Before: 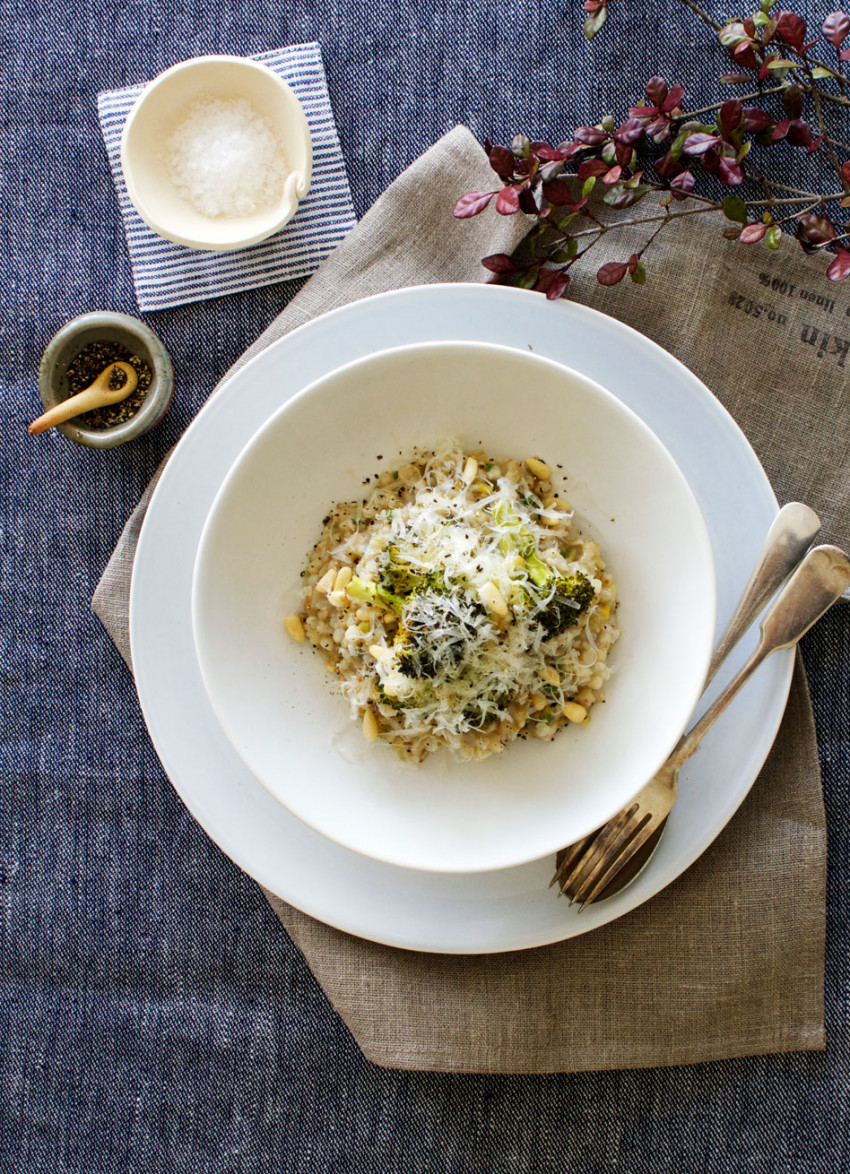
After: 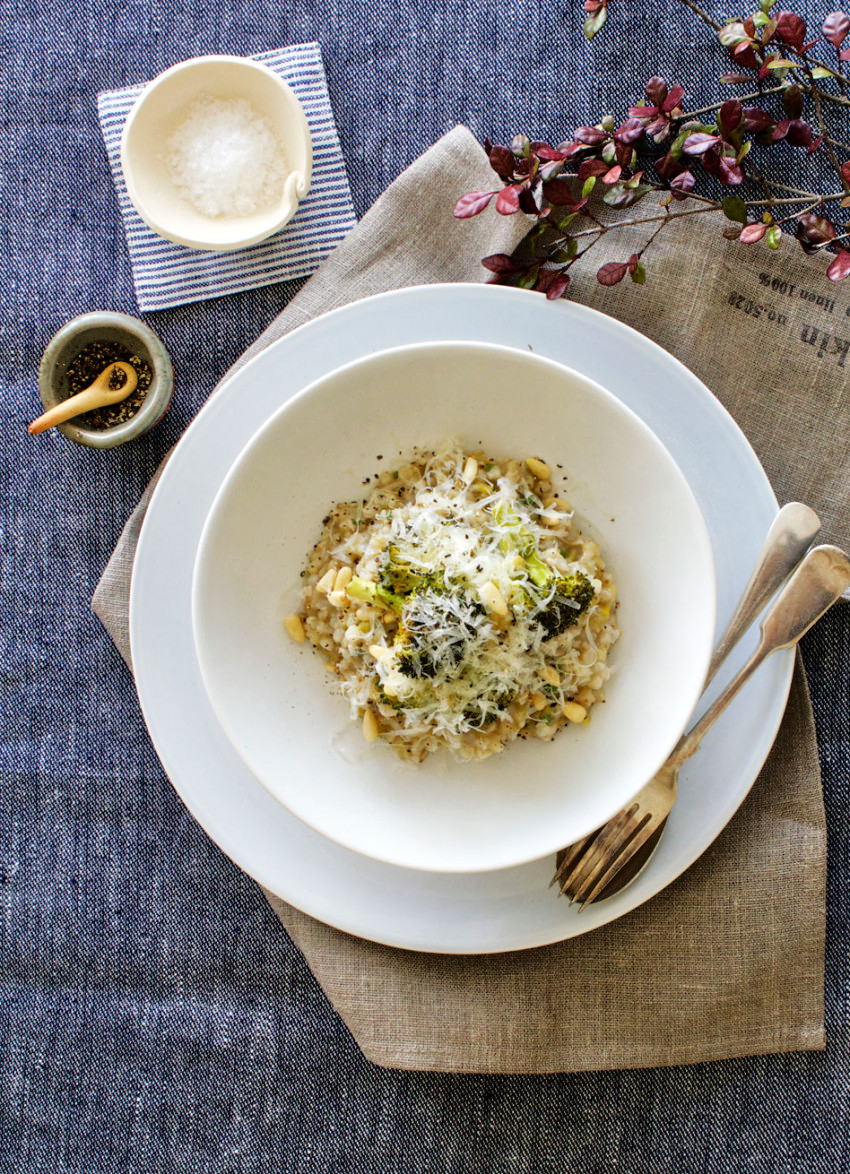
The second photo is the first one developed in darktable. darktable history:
shadows and highlights: shadows 20.55, highlights -20.99, soften with gaussian
tone equalizer: -8 EV 0.001 EV, -7 EV -0.004 EV, -6 EV 0.009 EV, -5 EV 0.032 EV, -4 EV 0.276 EV, -3 EV 0.644 EV, -2 EV 0.584 EV, -1 EV 0.187 EV, +0 EV 0.024 EV
